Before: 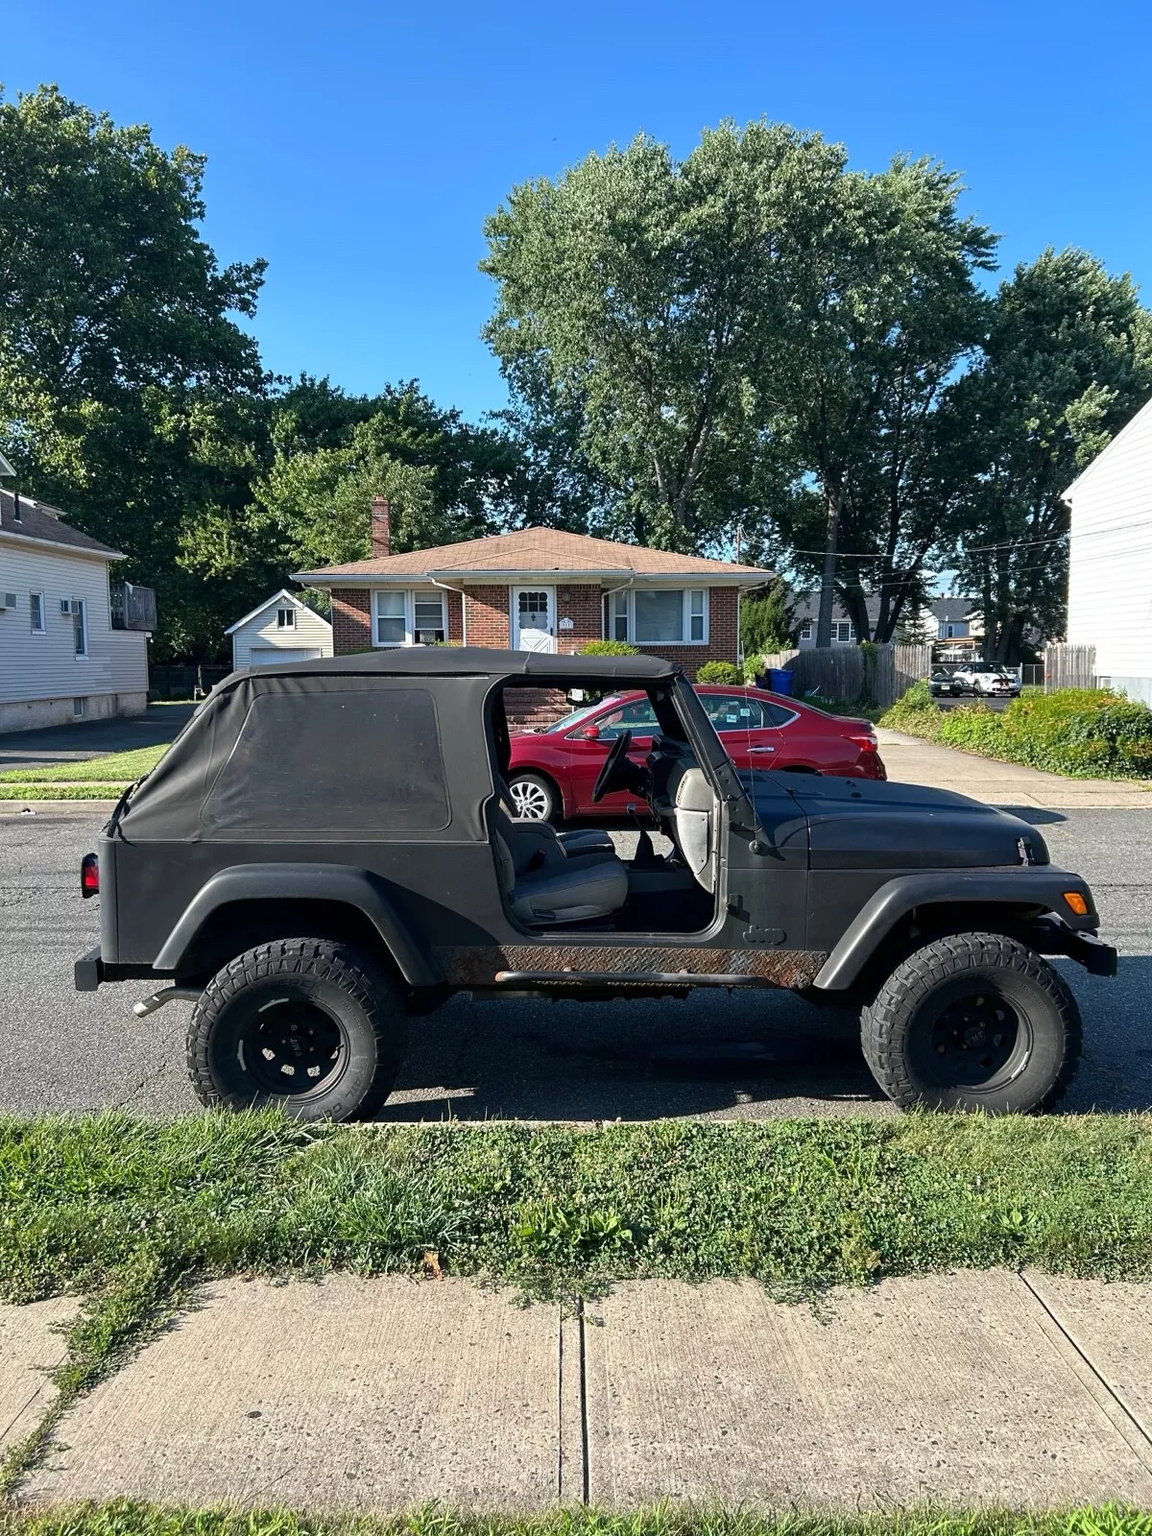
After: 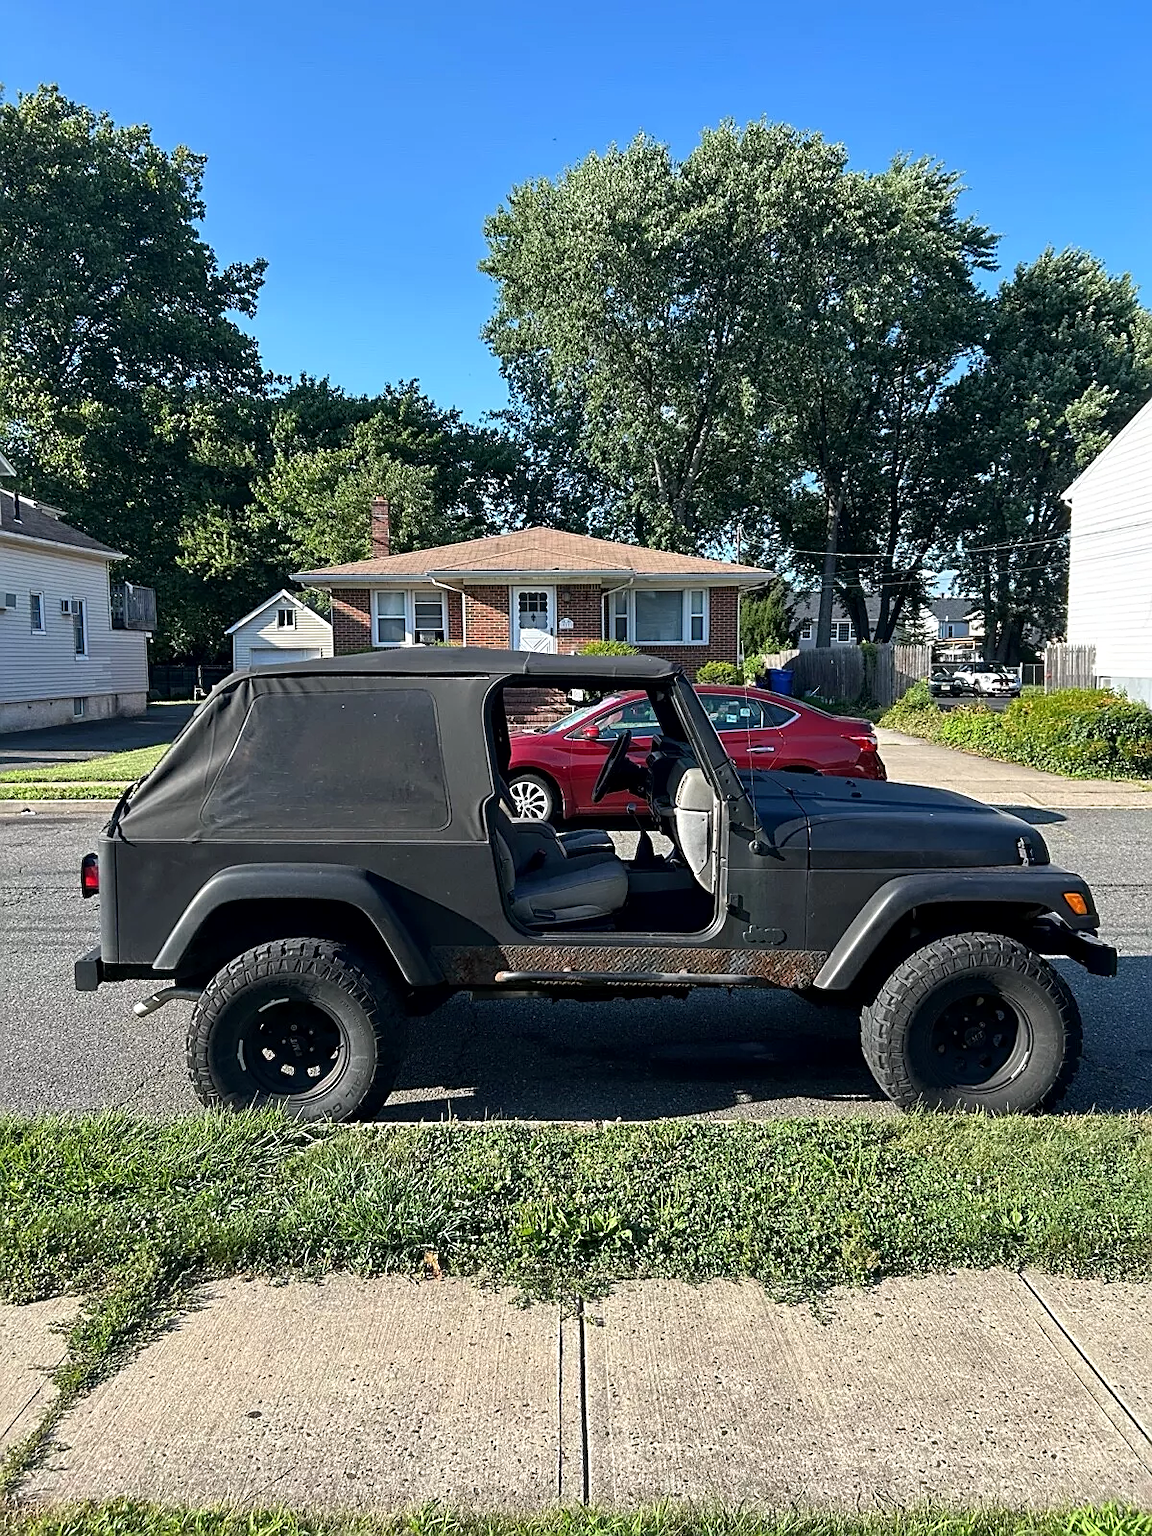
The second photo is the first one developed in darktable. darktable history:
sharpen: on, module defaults
local contrast: mode bilateral grid, contrast 21, coarseness 50, detail 119%, midtone range 0.2
